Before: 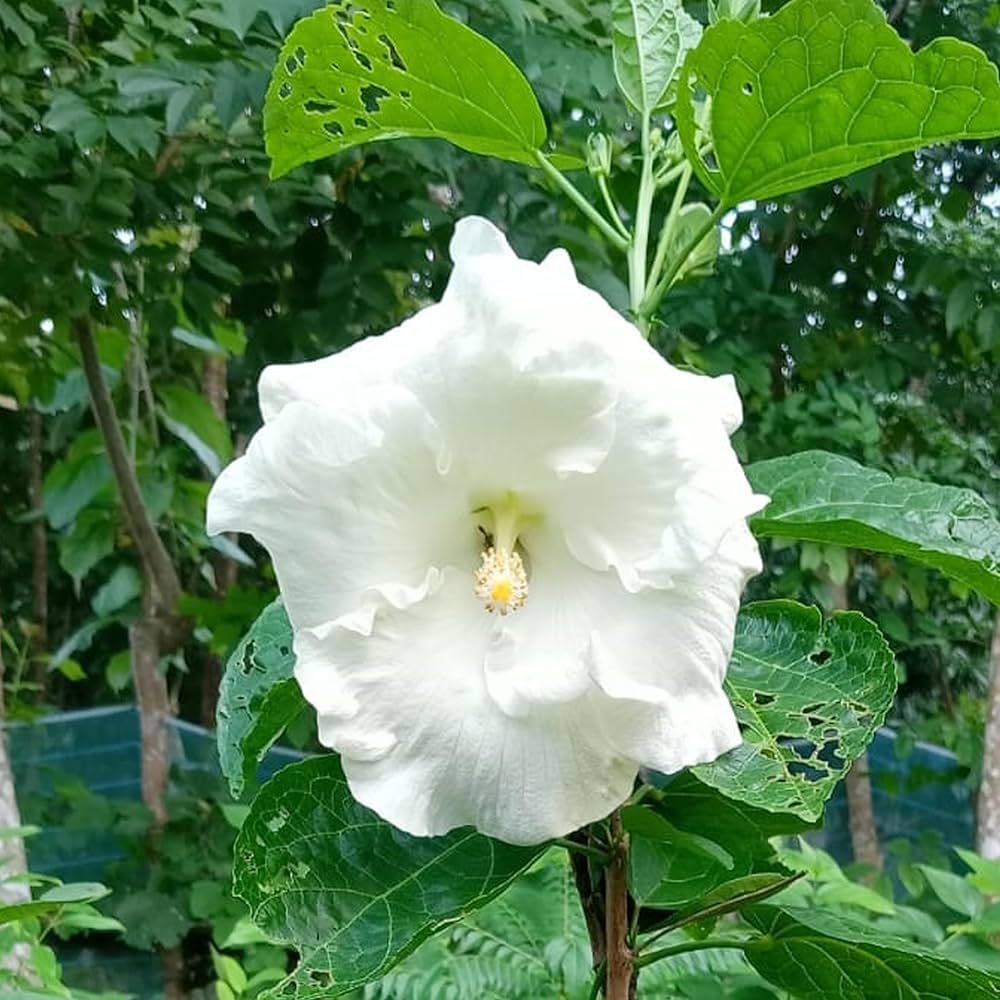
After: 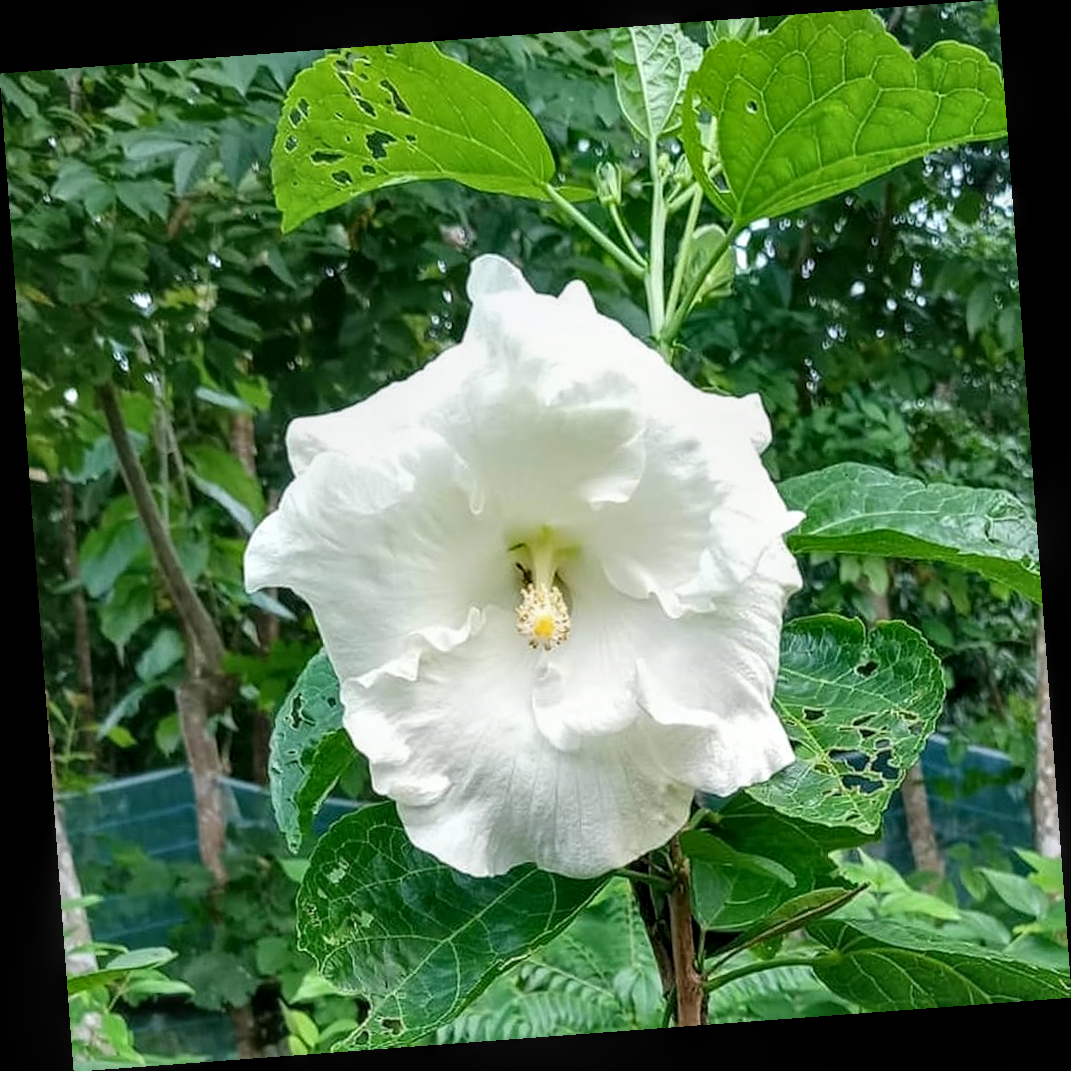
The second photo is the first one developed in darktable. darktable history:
rotate and perspective: rotation -4.25°, automatic cropping off
local contrast: detail 130%
